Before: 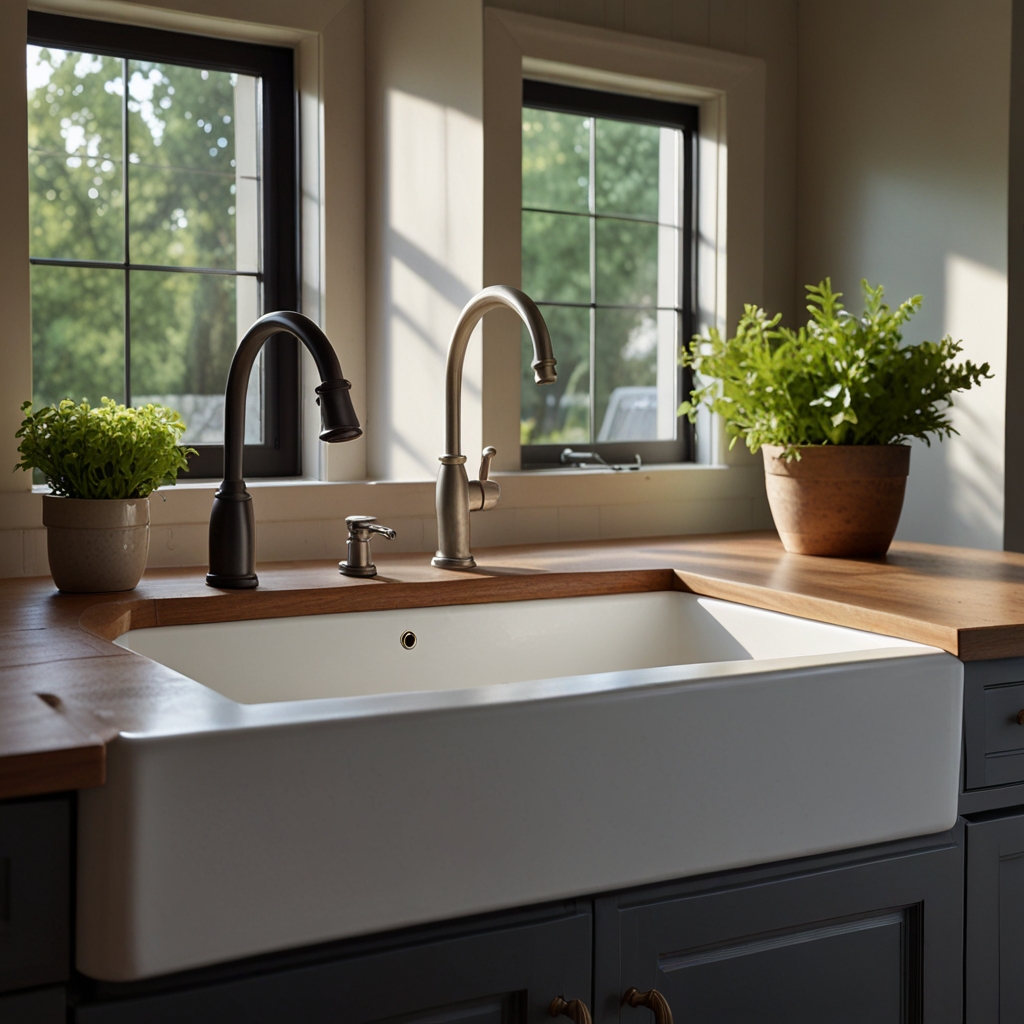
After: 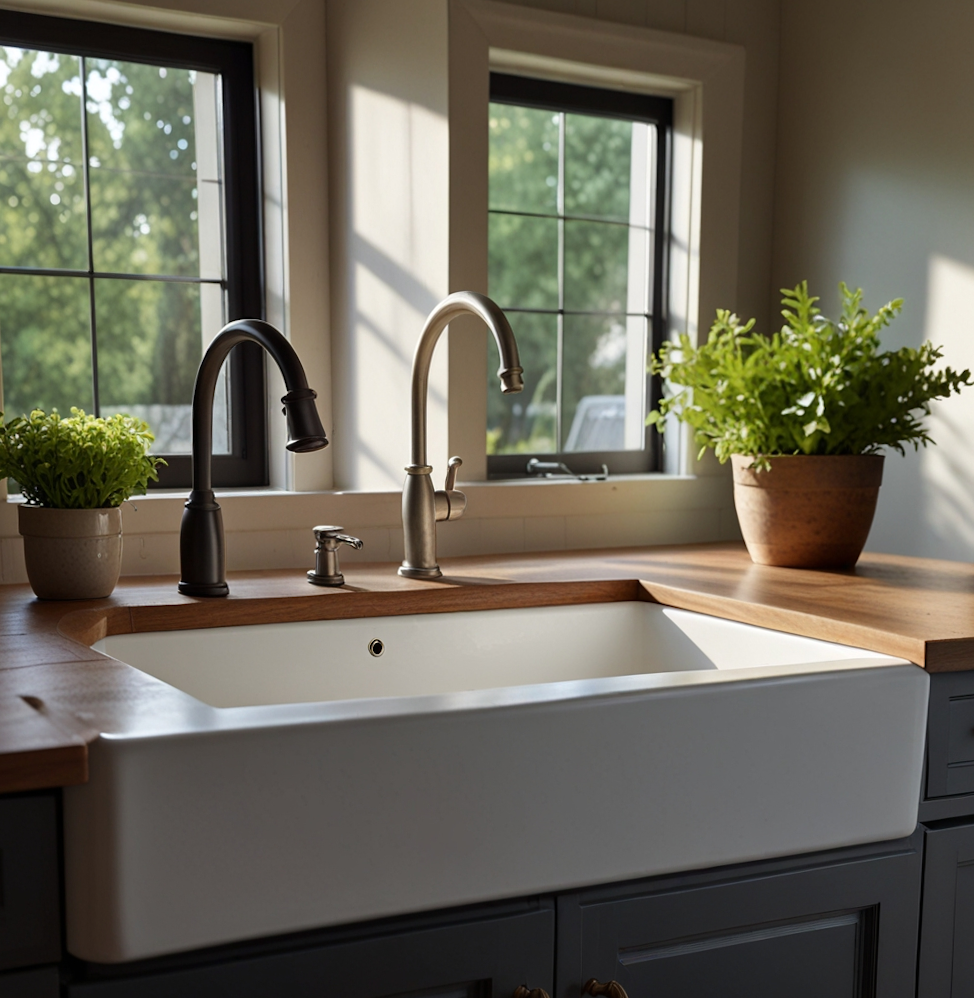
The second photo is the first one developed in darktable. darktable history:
rotate and perspective: rotation 0.074°, lens shift (vertical) 0.096, lens shift (horizontal) -0.041, crop left 0.043, crop right 0.952, crop top 0.024, crop bottom 0.979
levels: mode automatic, black 0.023%, white 99.97%, levels [0.062, 0.494, 0.925]
